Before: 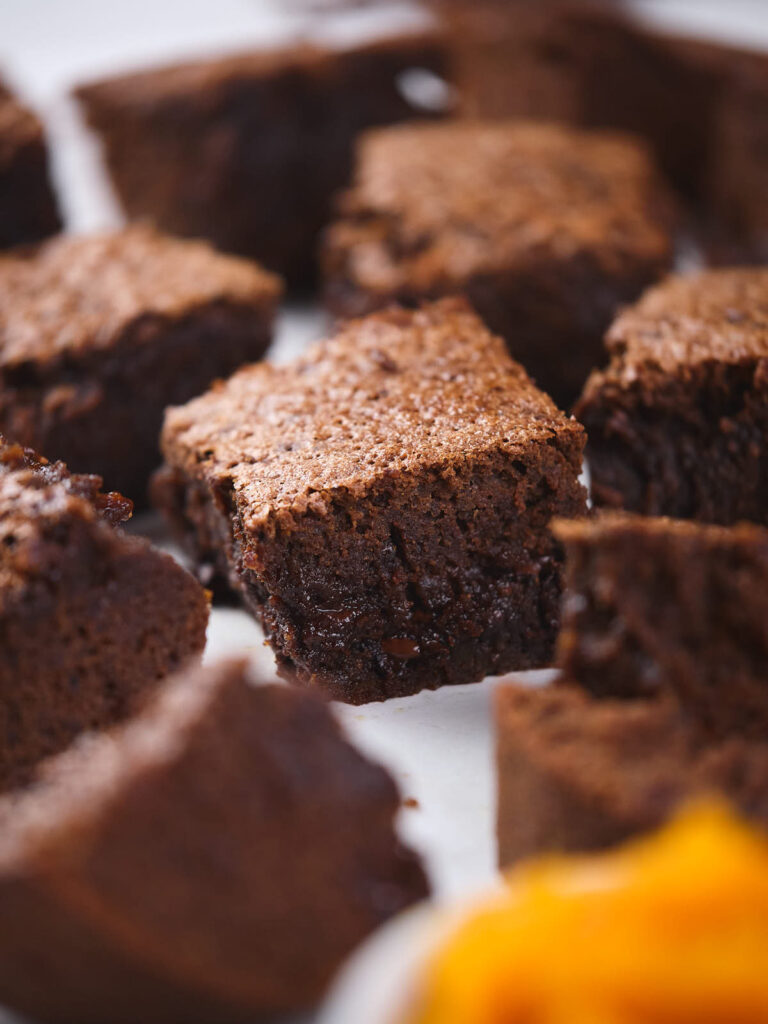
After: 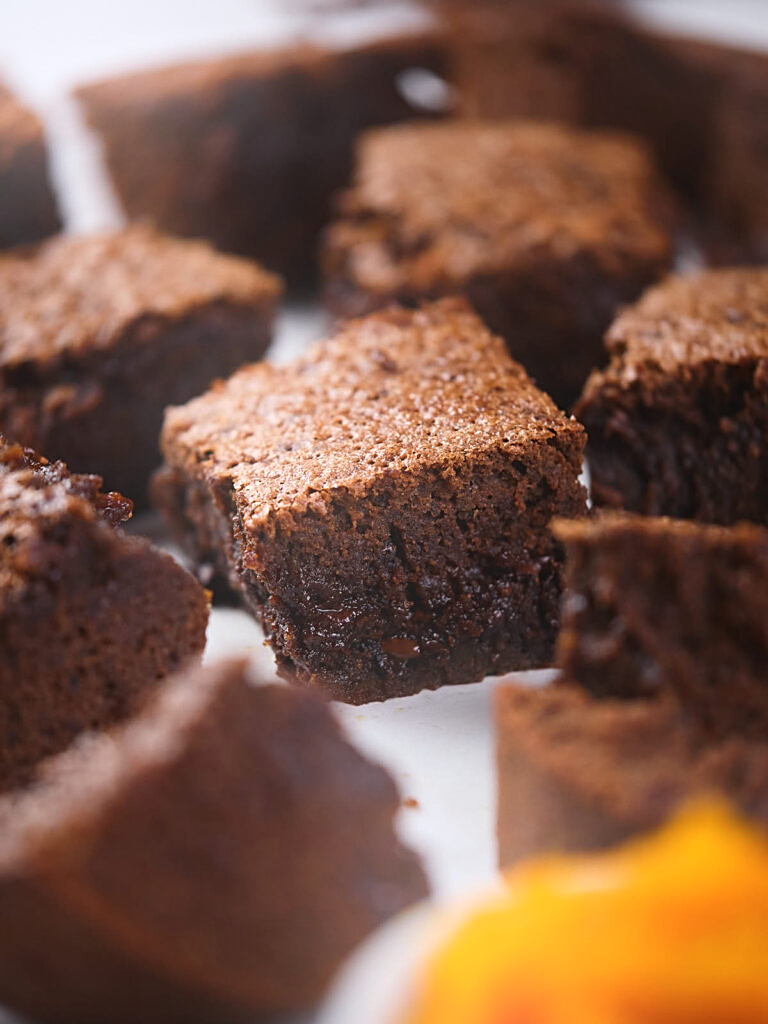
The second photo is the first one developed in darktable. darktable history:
bloom: on, module defaults
sharpen: on, module defaults
